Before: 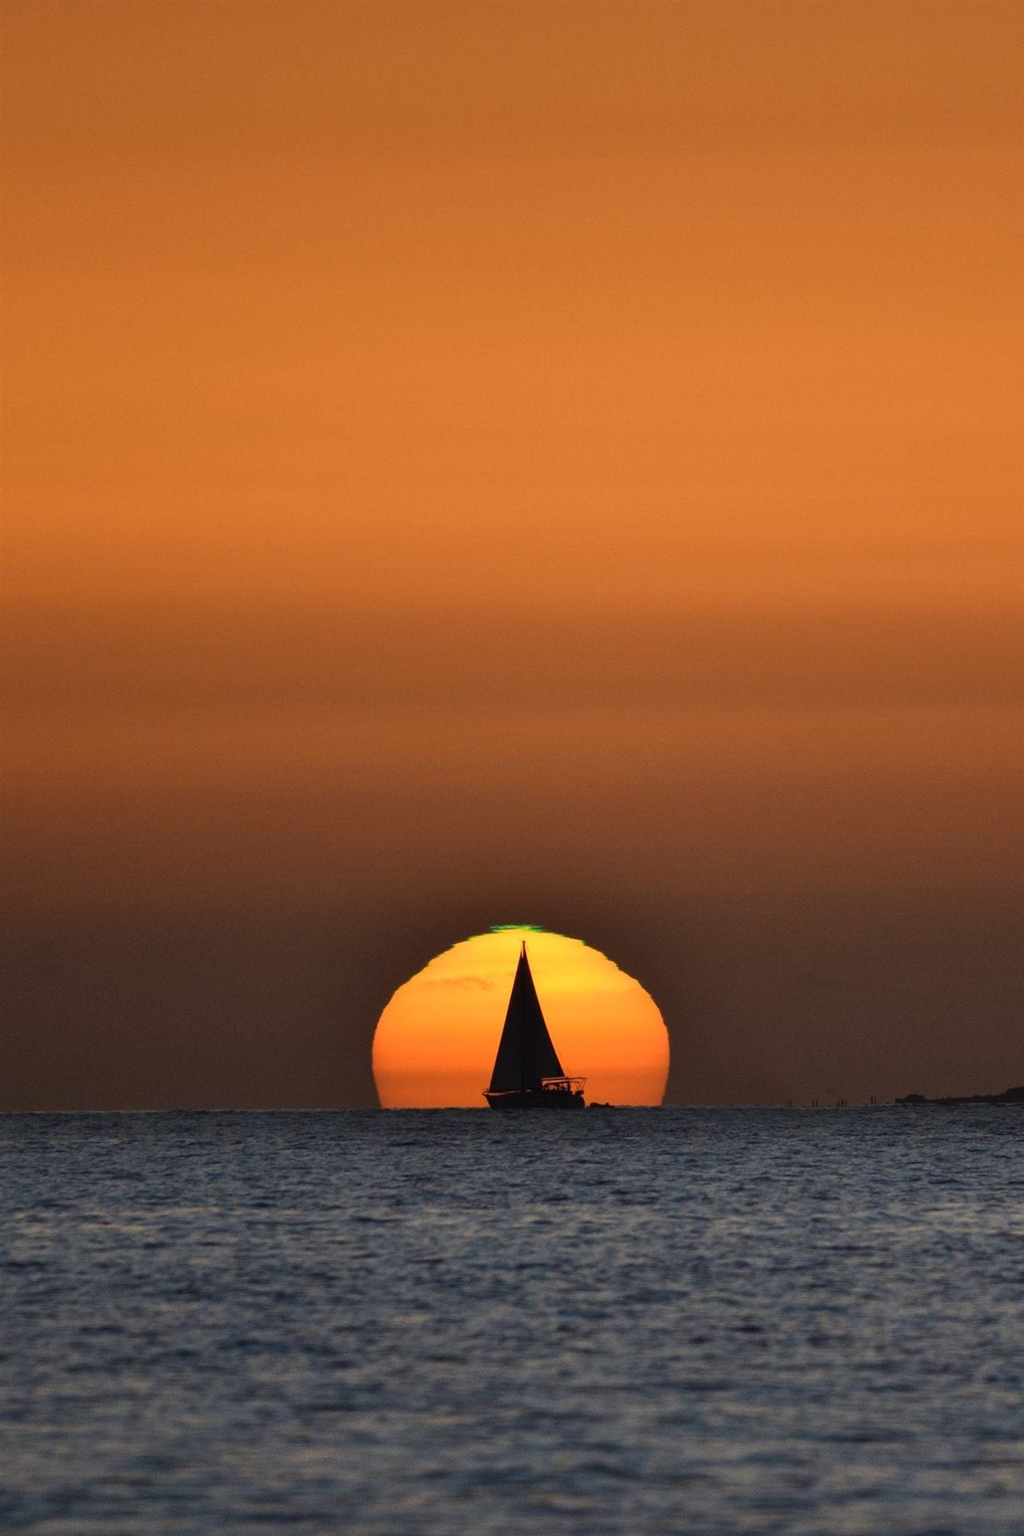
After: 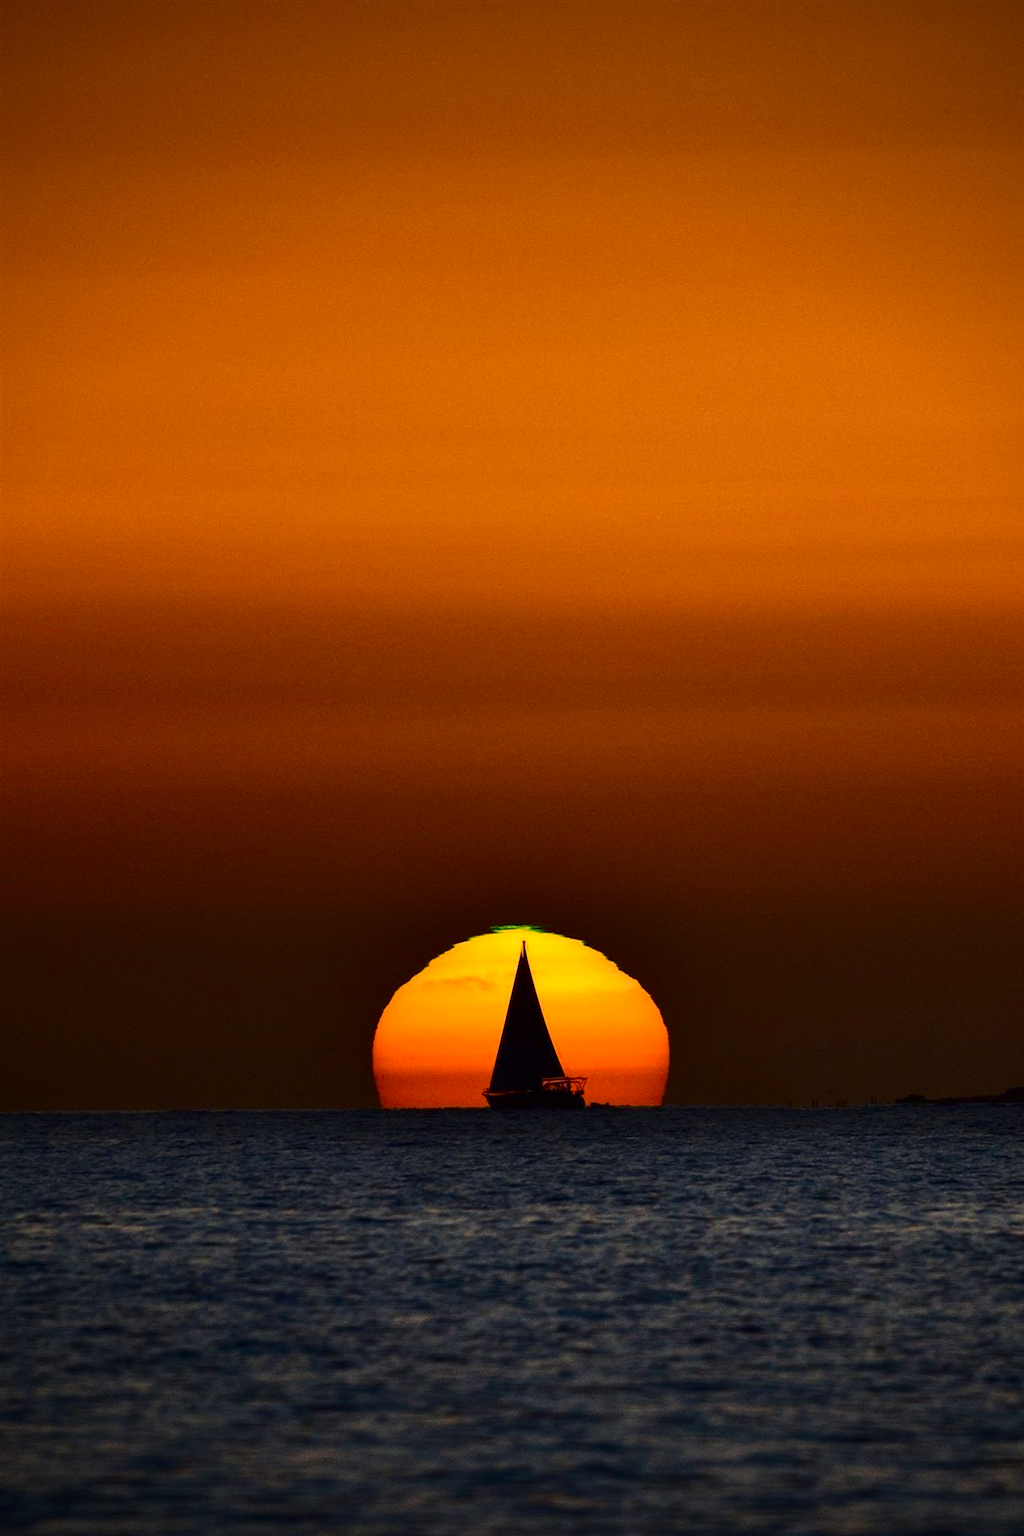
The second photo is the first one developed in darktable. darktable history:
vignetting: fall-off start 71.48%, brightness -0.64, saturation -0.007, unbound false
contrast brightness saturation: contrast 0.224, brightness -0.185, saturation 0.231
